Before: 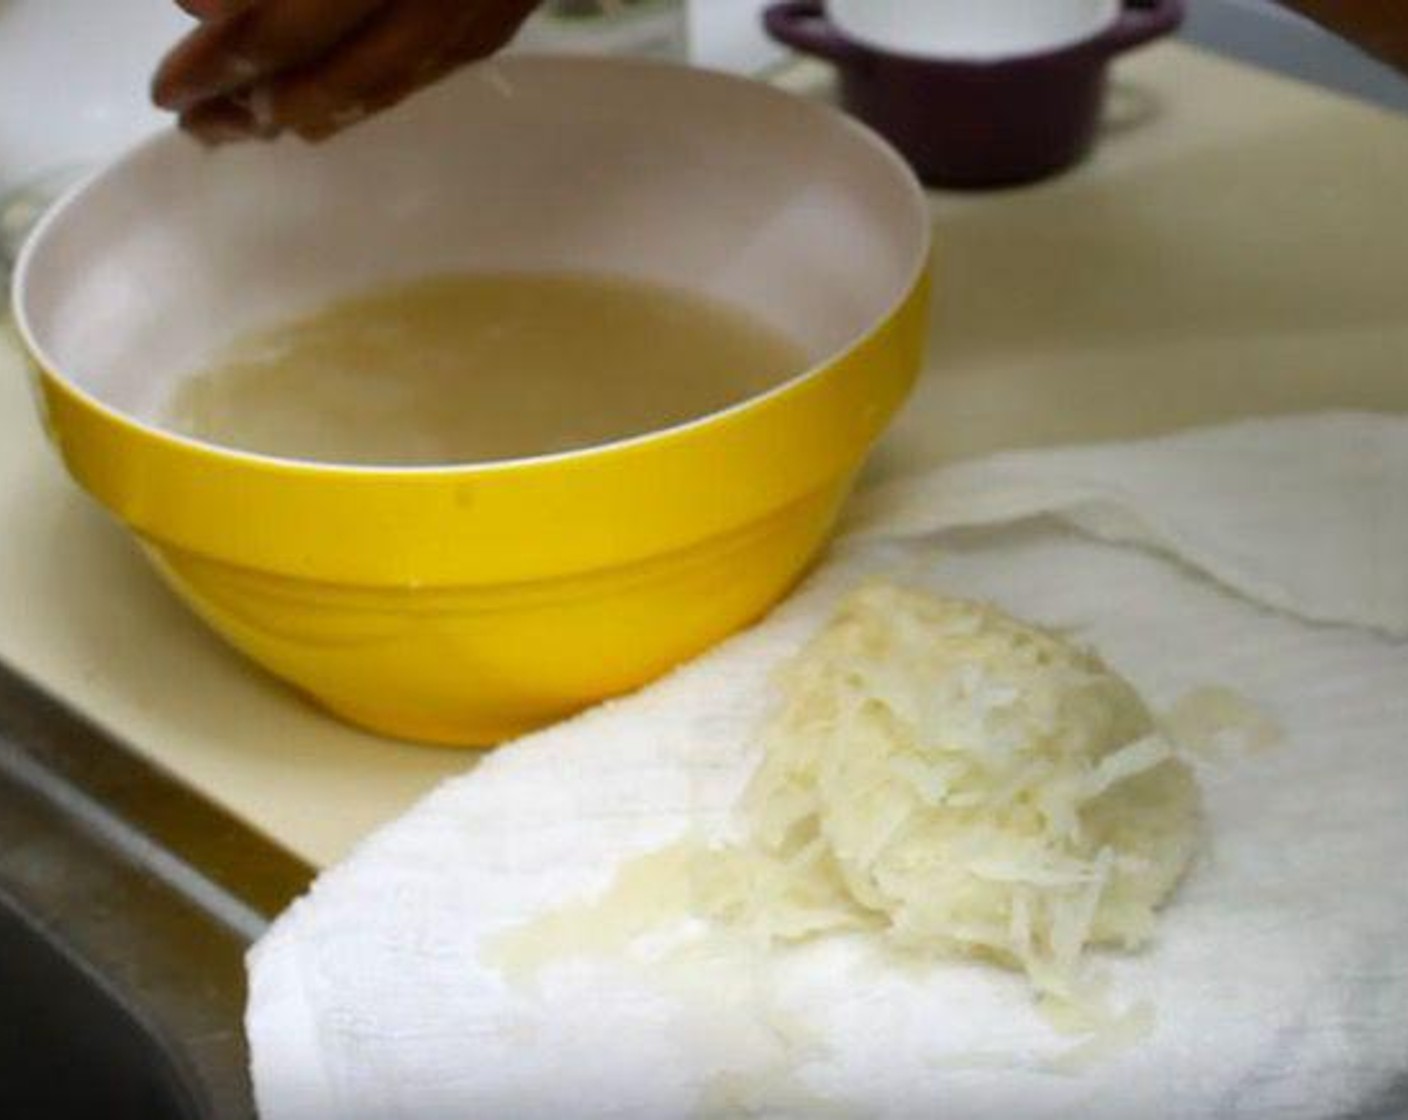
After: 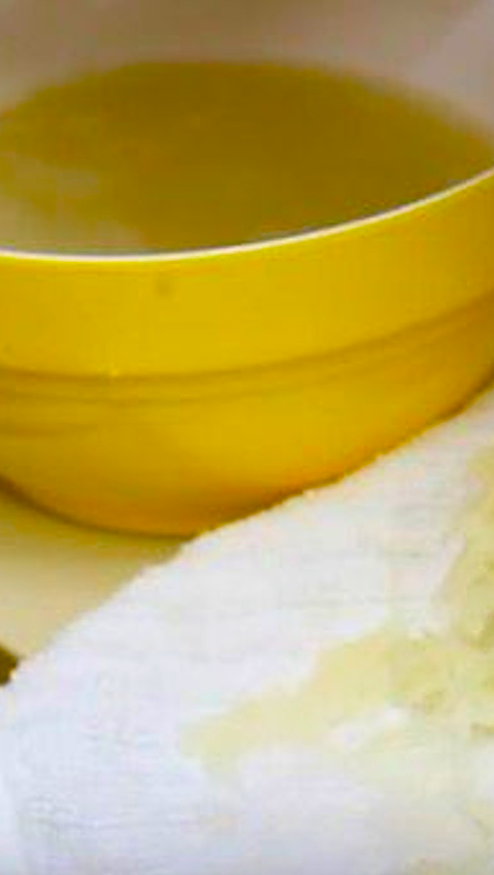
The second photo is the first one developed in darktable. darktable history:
sharpen: on, module defaults
color balance rgb: linear chroma grading › shadows -8.286%, linear chroma grading › global chroma 9.939%, perceptual saturation grading › global saturation 24.207%, perceptual saturation grading › highlights -23.404%, perceptual saturation grading › mid-tones 24.487%, perceptual saturation grading › shadows 40.529%, global vibrance 14.265%
crop and rotate: left 21.33%, top 18.852%, right 43.523%, bottom 2.982%
velvia: on, module defaults
tone curve: curves: ch0 [(0, 0.211) (0.15, 0.25) (1, 0.953)], color space Lab, independent channels, preserve colors none
